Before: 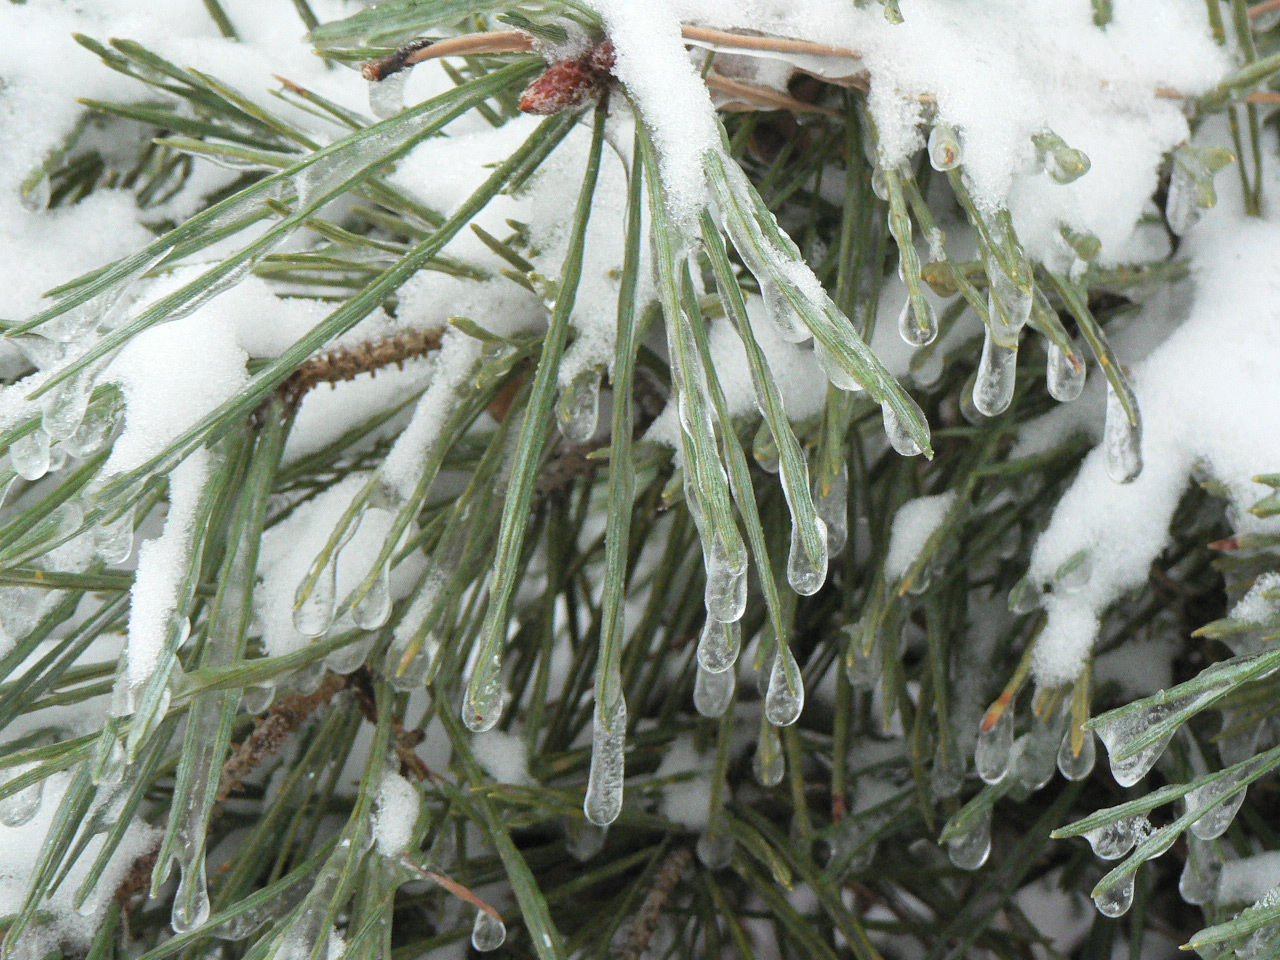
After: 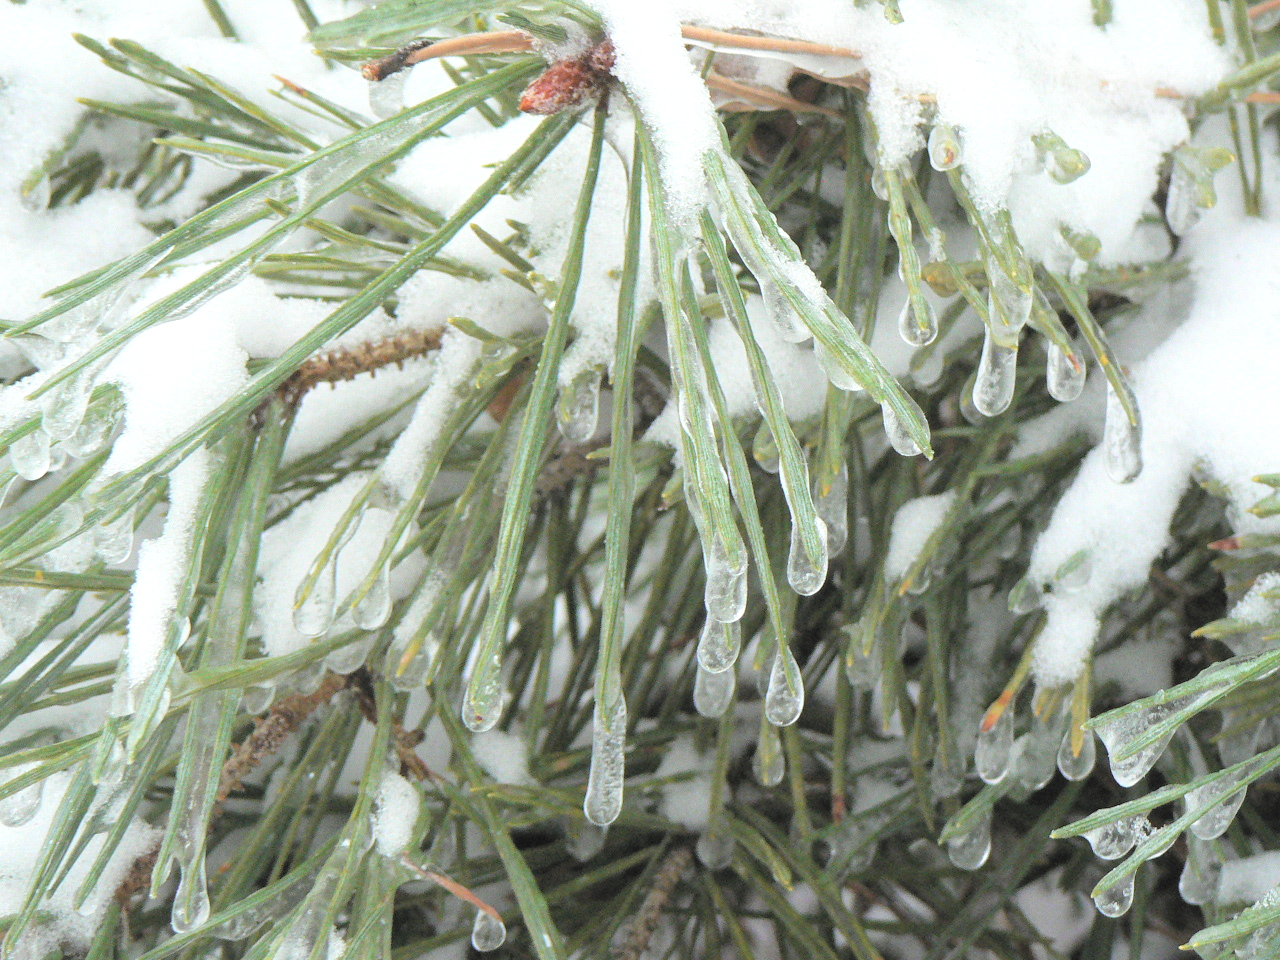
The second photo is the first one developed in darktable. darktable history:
contrast brightness saturation: brightness 0.28
color balance: contrast 8.5%, output saturation 105%
